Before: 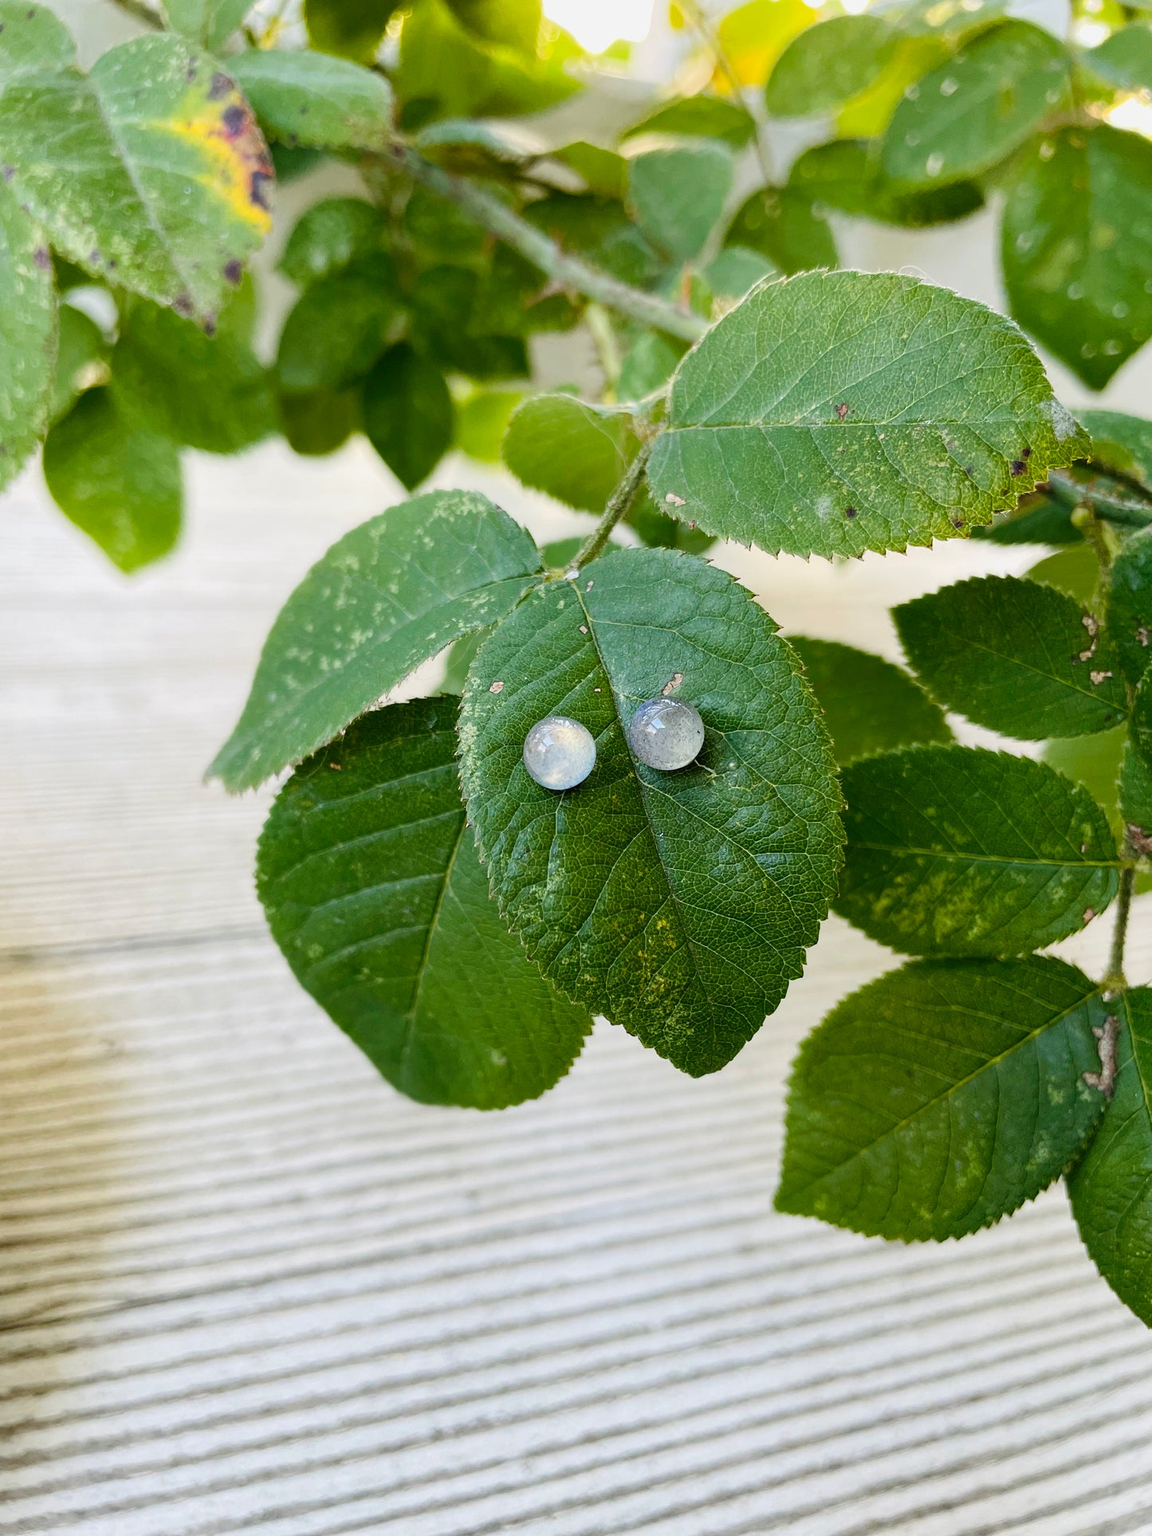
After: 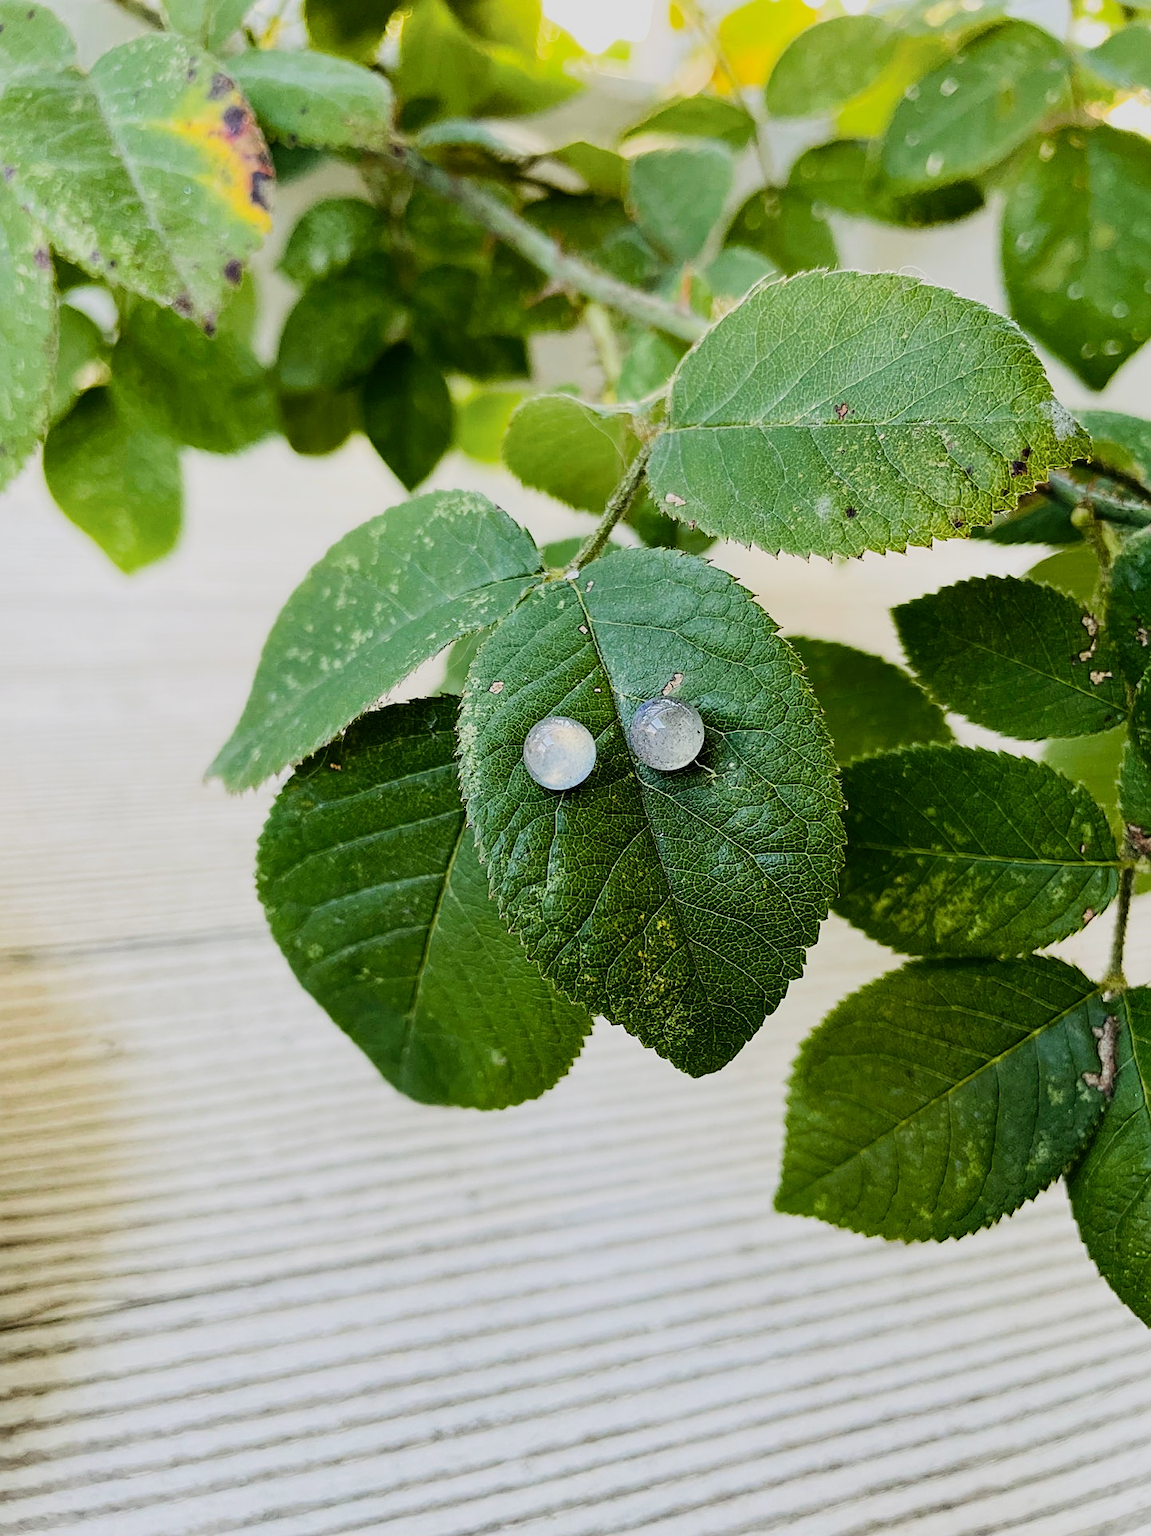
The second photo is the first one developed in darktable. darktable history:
filmic rgb: black relative exposure -7.5 EV, white relative exposure 5 EV, hardness 3.31, contrast 1.3, contrast in shadows safe
sharpen: on, module defaults
